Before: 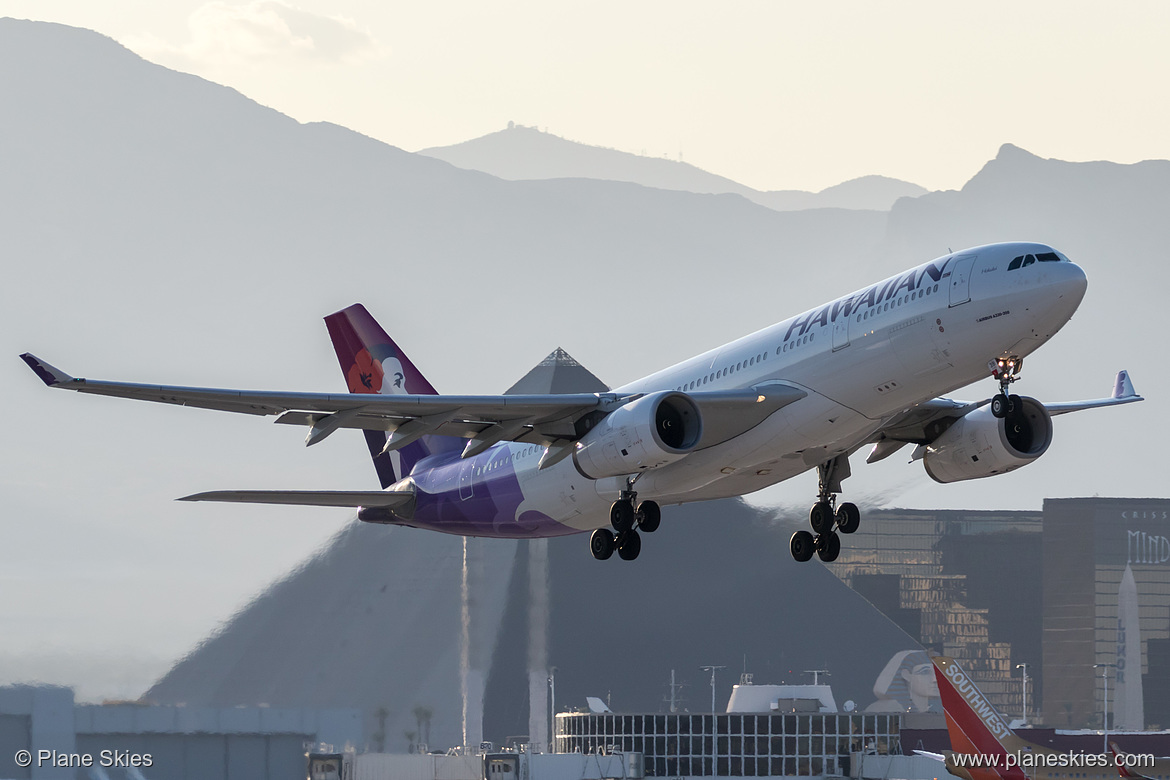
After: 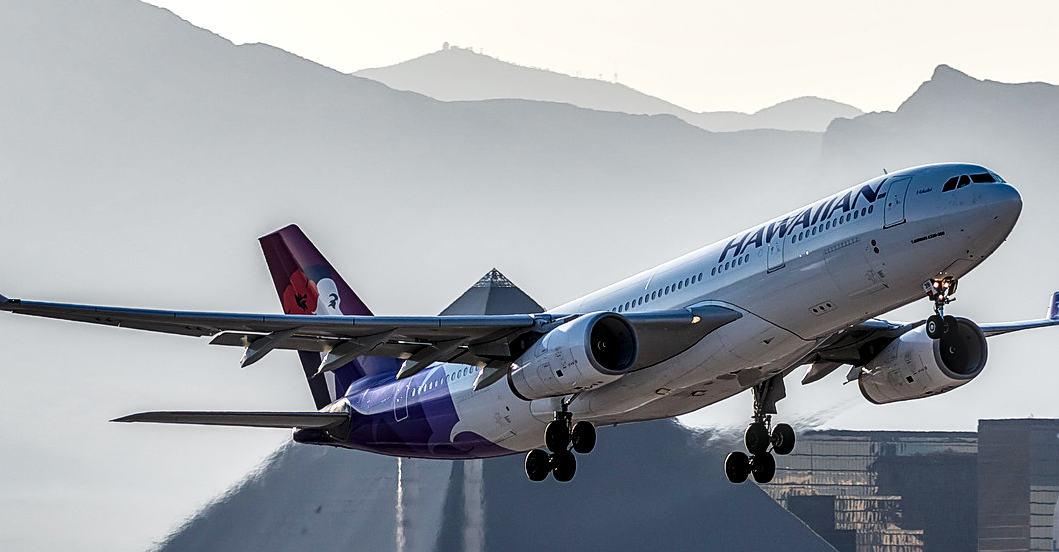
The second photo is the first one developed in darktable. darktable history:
sharpen: on, module defaults
tone curve: curves: ch0 [(0, 0.023) (0.137, 0.069) (0.249, 0.163) (0.487, 0.491) (0.778, 0.858) (0.896, 0.94) (1, 0.988)]; ch1 [(0, 0) (0.396, 0.369) (0.483, 0.459) (0.498, 0.5) (0.515, 0.517) (0.562, 0.6) (0.611, 0.667) (0.692, 0.744) (0.798, 0.863) (1, 1)]; ch2 [(0, 0) (0.426, 0.398) (0.483, 0.481) (0.503, 0.503) (0.526, 0.527) (0.549, 0.59) (0.62, 0.666) (0.705, 0.755) (0.985, 0.966)], preserve colors none
local contrast: highlights 24%, detail 150%
shadows and highlights: shadows 11.08, white point adjustment 1.17, soften with gaussian
crop: left 5.626%, top 10.216%, right 3.814%, bottom 18.996%
